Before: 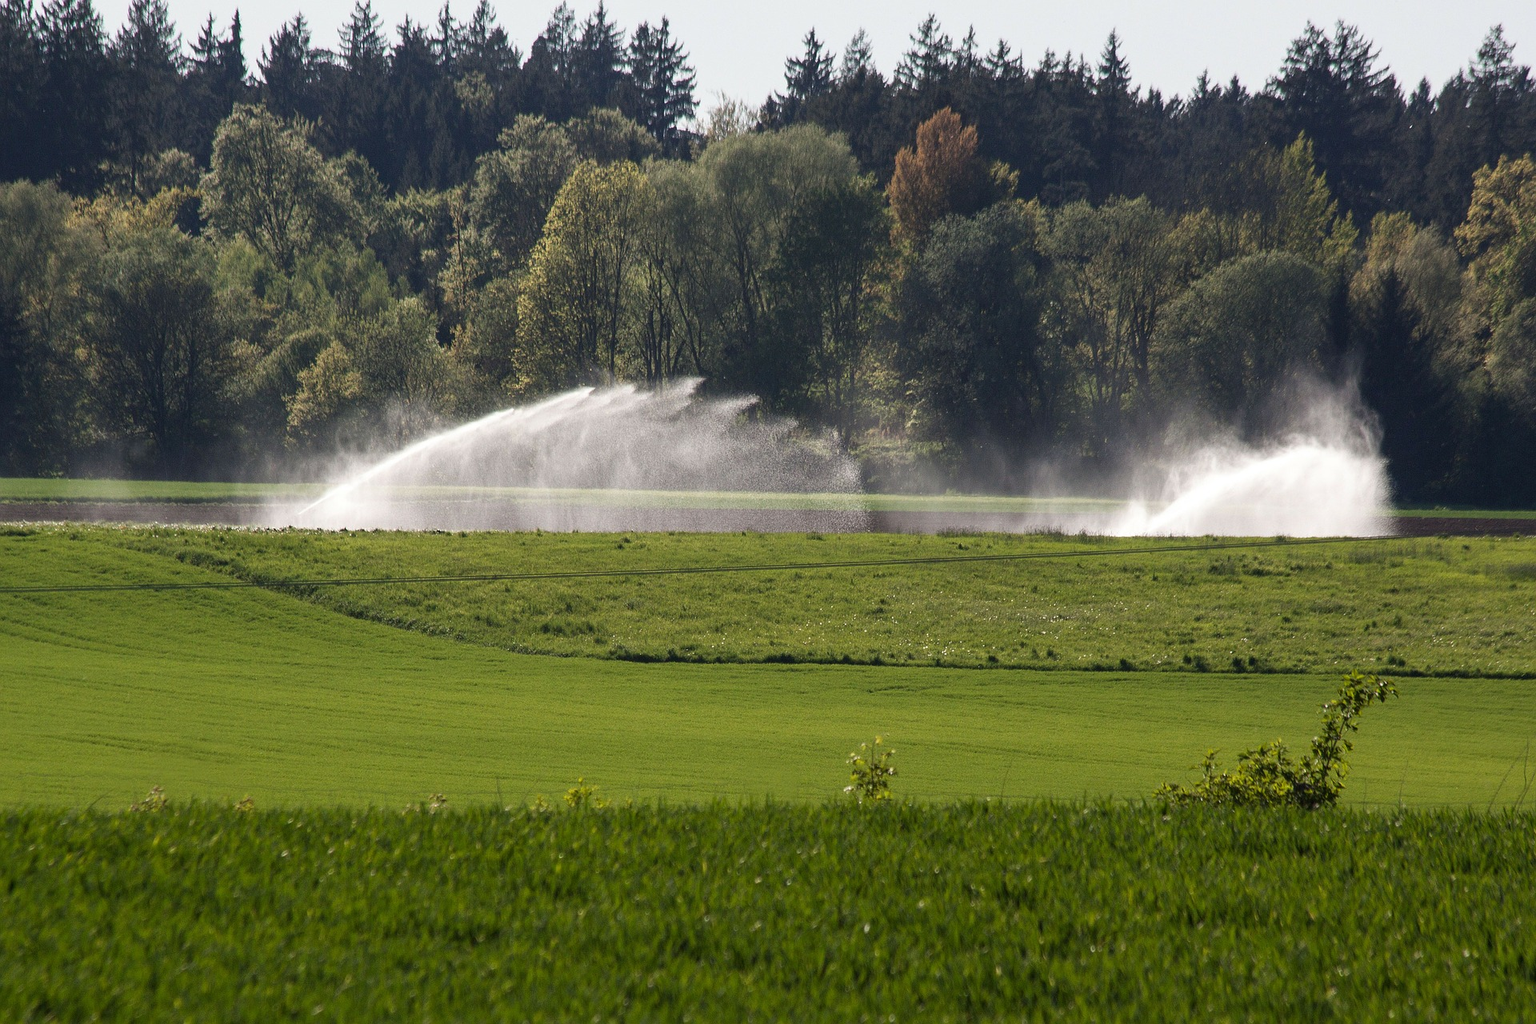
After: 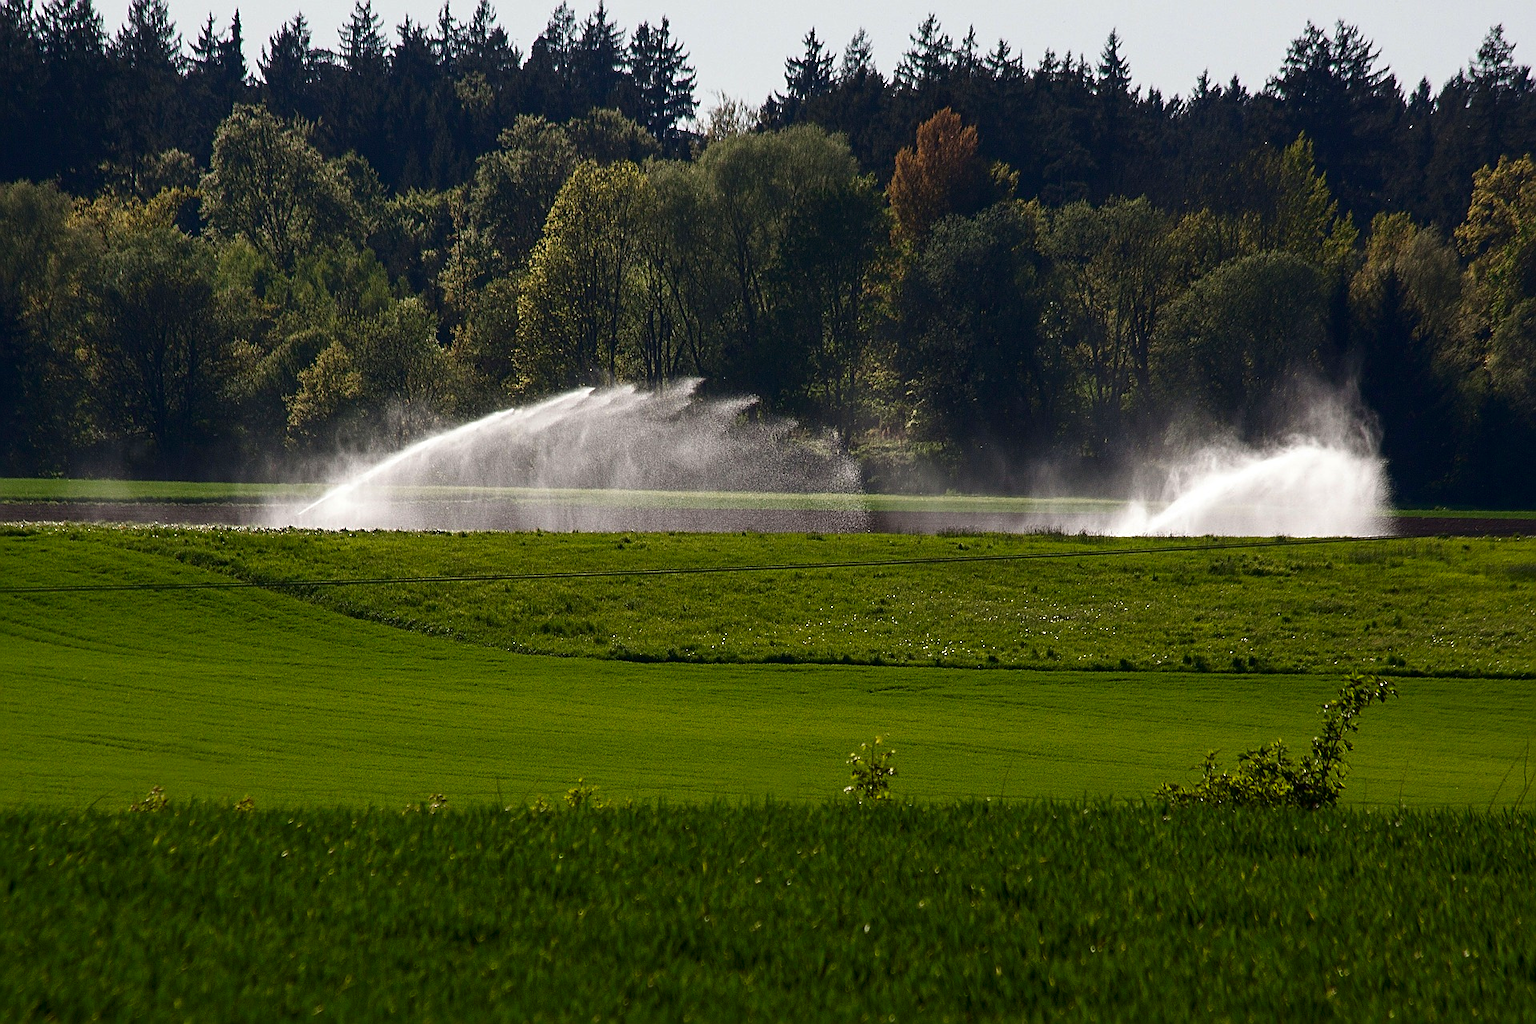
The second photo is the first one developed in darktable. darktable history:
contrast brightness saturation: brightness -0.245, saturation 0.205
sharpen: on, module defaults
